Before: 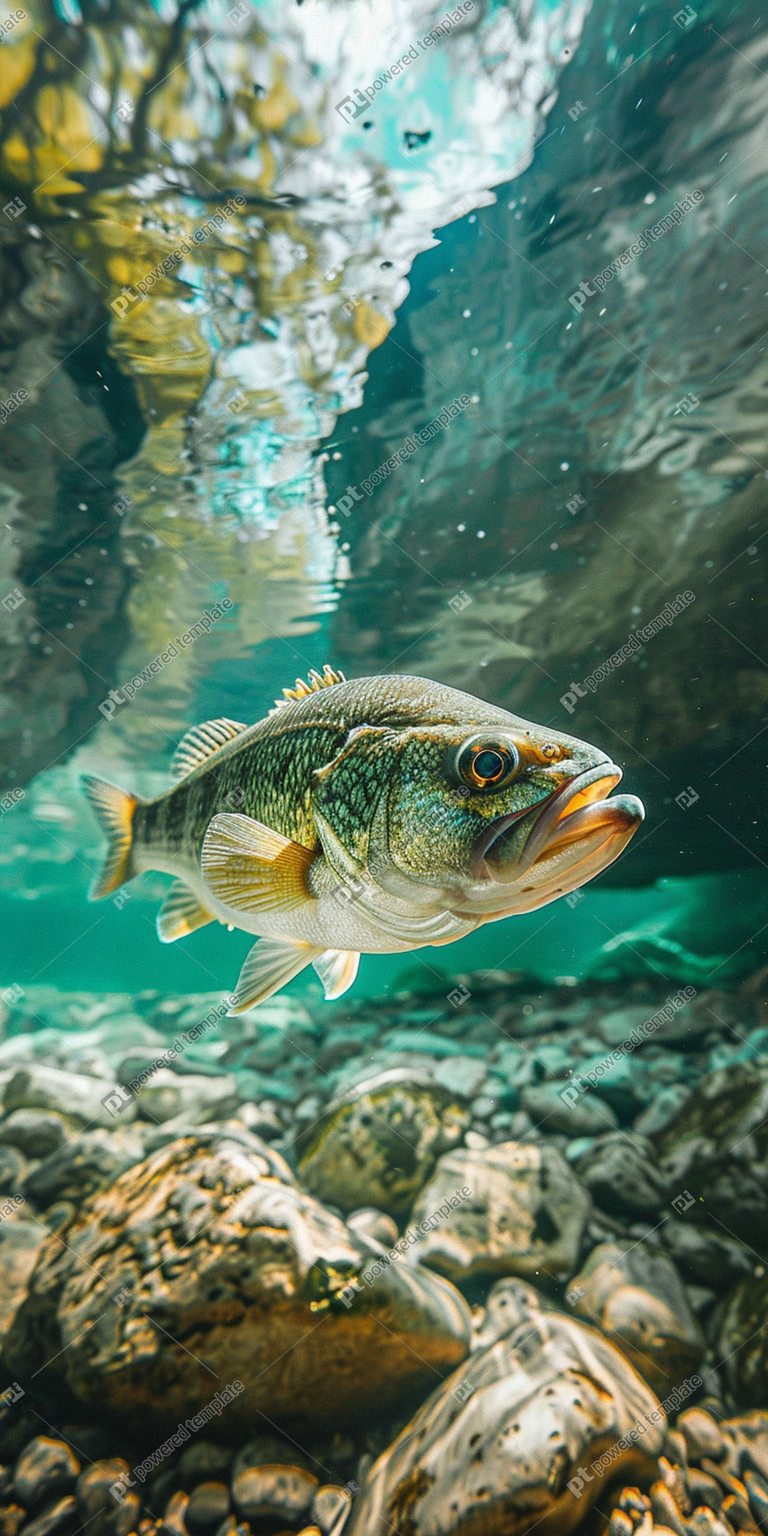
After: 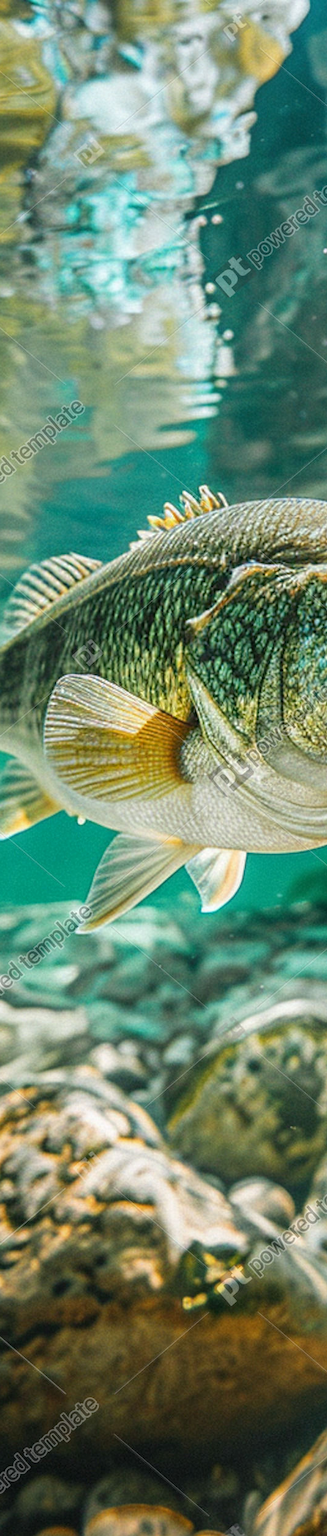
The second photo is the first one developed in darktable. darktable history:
crop and rotate: left 21.77%, top 18.528%, right 44.676%, bottom 2.997%
local contrast: detail 110%
